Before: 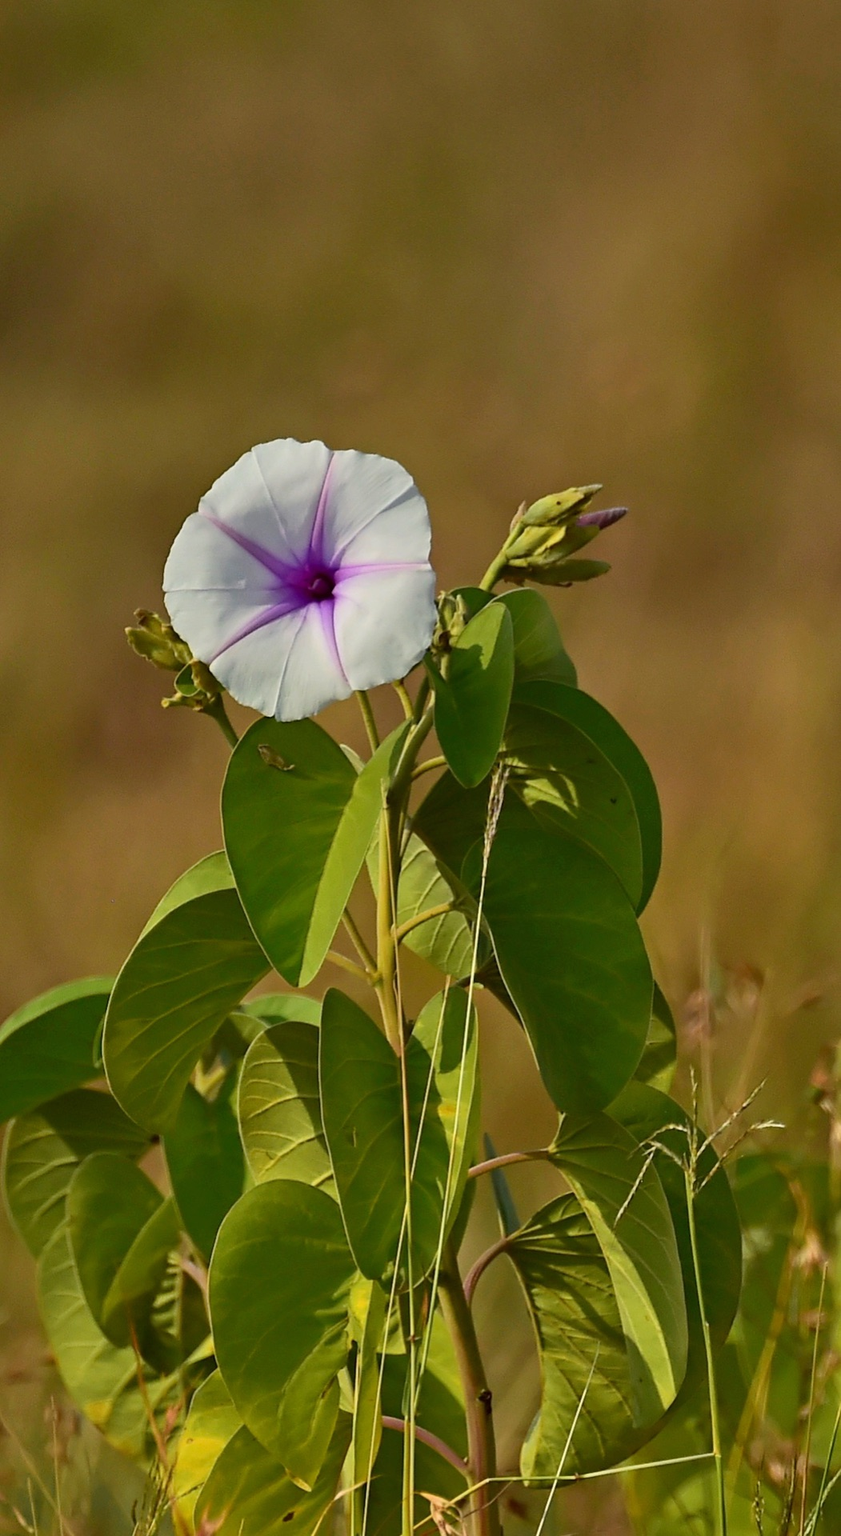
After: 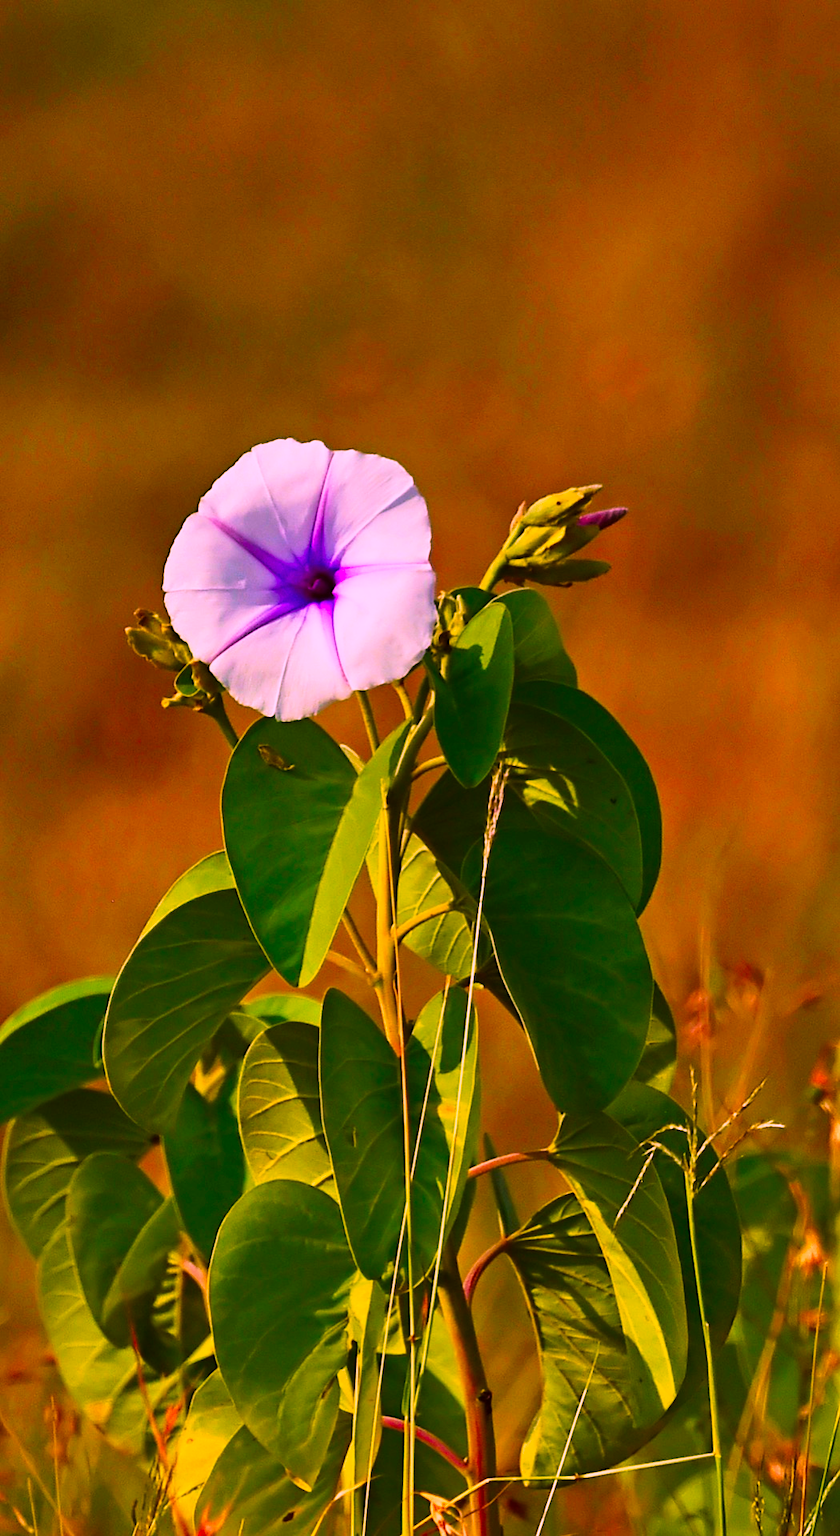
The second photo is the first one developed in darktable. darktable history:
color correction: highlights a* 18.92, highlights b* -11.4, saturation 1.69
velvia: strength 50.5%
contrast brightness saturation: contrast 0.076, saturation 0.019
tone curve: curves: ch0 [(0, 0.001) (0.139, 0.096) (0.311, 0.278) (0.495, 0.531) (0.718, 0.816) (0.841, 0.909) (1, 0.967)]; ch1 [(0, 0) (0.272, 0.249) (0.388, 0.385) (0.469, 0.456) (0.495, 0.497) (0.538, 0.554) (0.578, 0.605) (0.707, 0.778) (1, 1)]; ch2 [(0, 0) (0.125, 0.089) (0.353, 0.329) (0.443, 0.408) (0.502, 0.499) (0.557, 0.542) (0.608, 0.635) (1, 1)], preserve colors none
